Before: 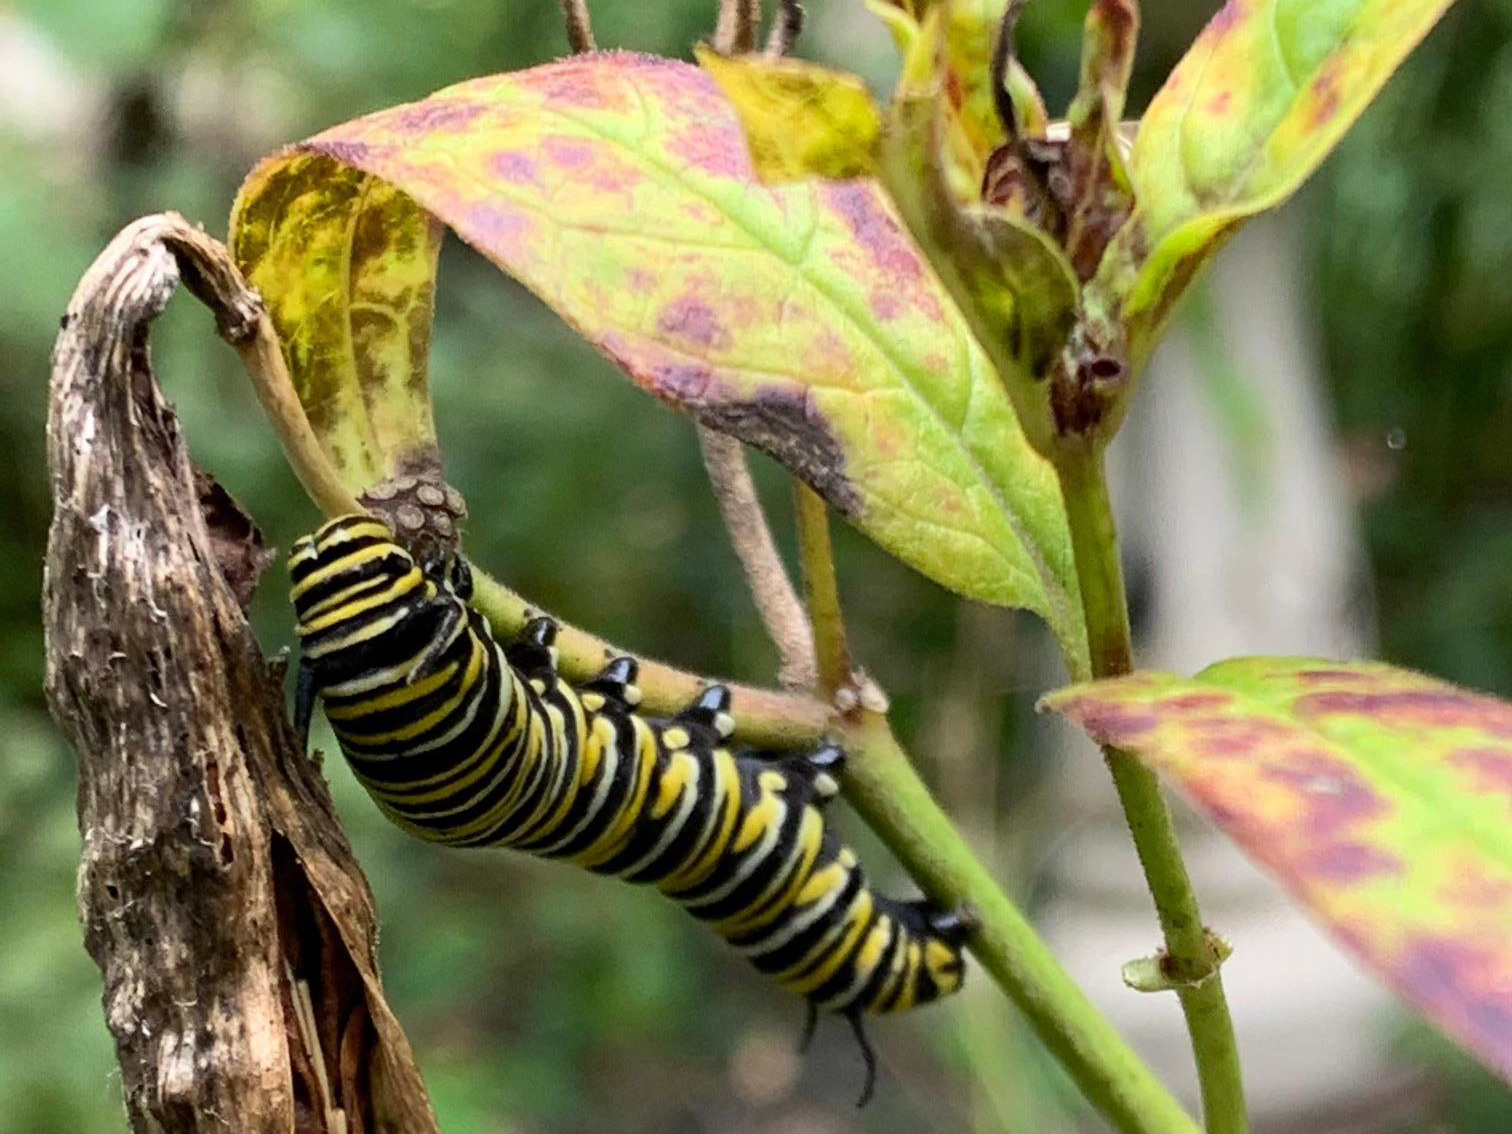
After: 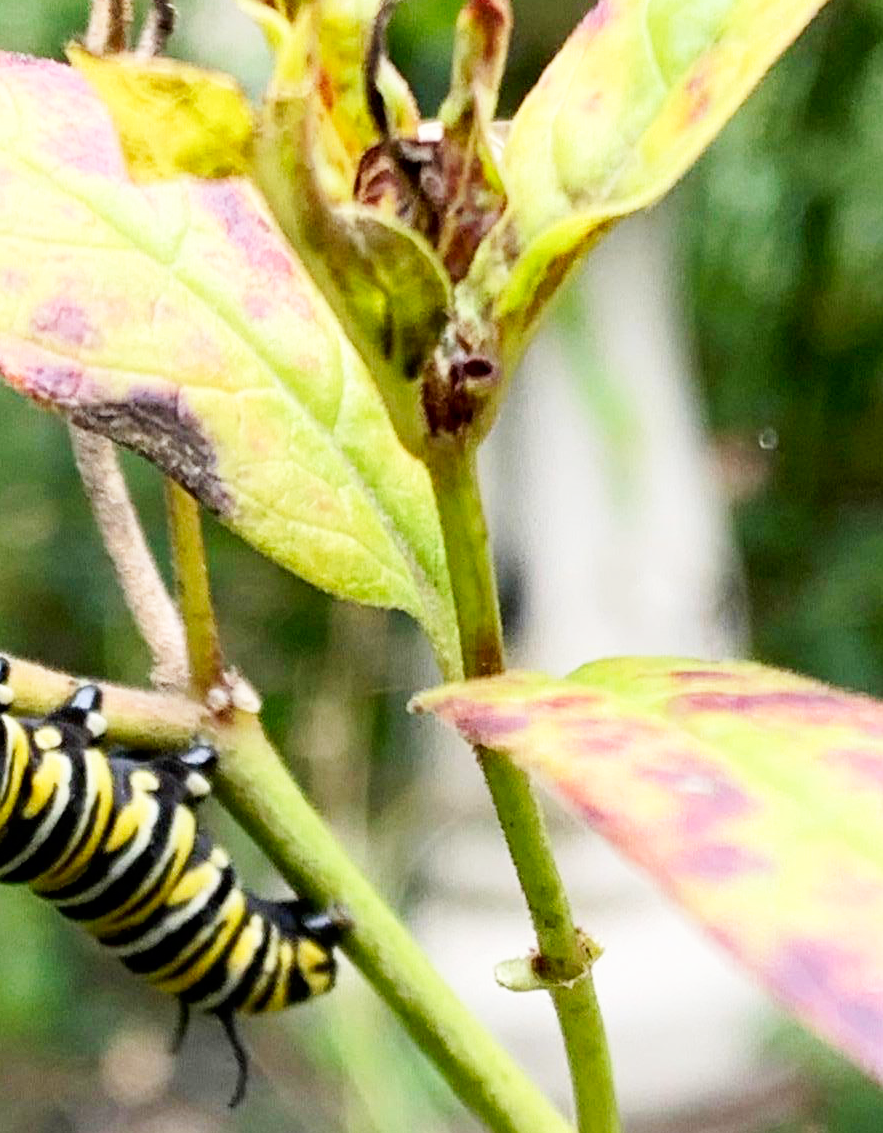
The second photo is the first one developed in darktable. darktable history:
crop: left 41.542%
base curve: curves: ch0 [(0, 0) (0.005, 0.002) (0.15, 0.3) (0.4, 0.7) (0.75, 0.95) (1, 1)], preserve colors none
